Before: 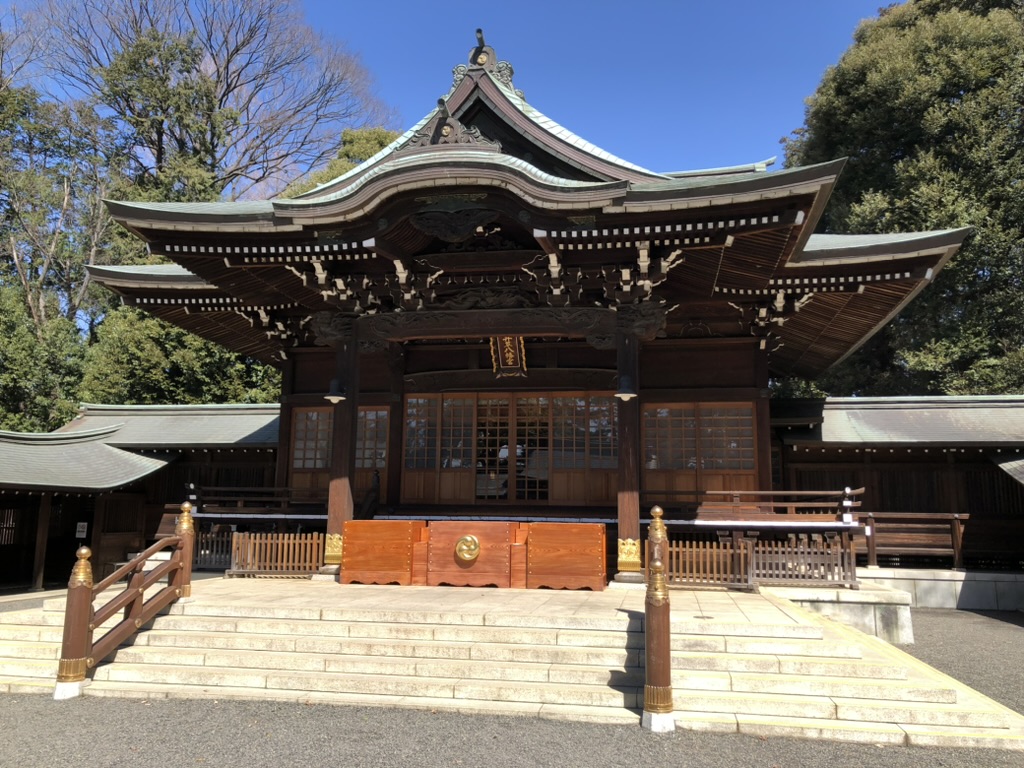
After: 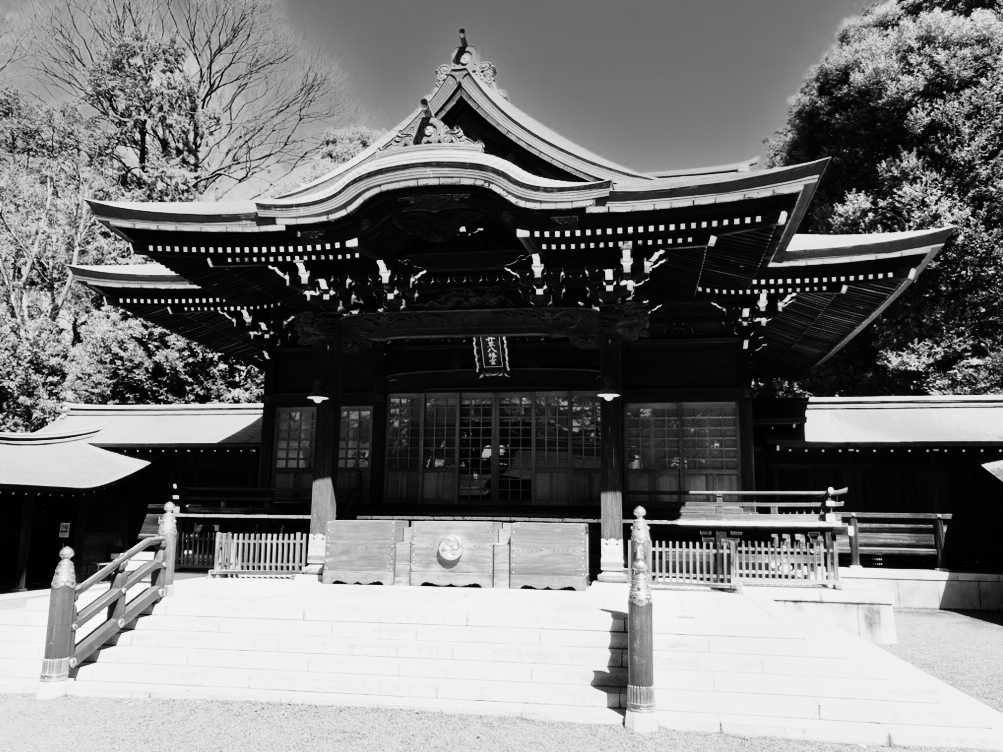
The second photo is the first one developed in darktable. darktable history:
monochrome: a 26.22, b 42.67, size 0.8
crop: left 1.743%, right 0.268%, bottom 2.011%
tone equalizer: on, module defaults
white balance: red 0.988, blue 1.017
rgb curve: curves: ch0 [(0, 0) (0.21, 0.15) (0.24, 0.21) (0.5, 0.75) (0.75, 0.96) (0.89, 0.99) (1, 1)]; ch1 [(0, 0.02) (0.21, 0.13) (0.25, 0.2) (0.5, 0.67) (0.75, 0.9) (0.89, 0.97) (1, 1)]; ch2 [(0, 0.02) (0.21, 0.13) (0.25, 0.2) (0.5, 0.67) (0.75, 0.9) (0.89, 0.97) (1, 1)], compensate middle gray true
